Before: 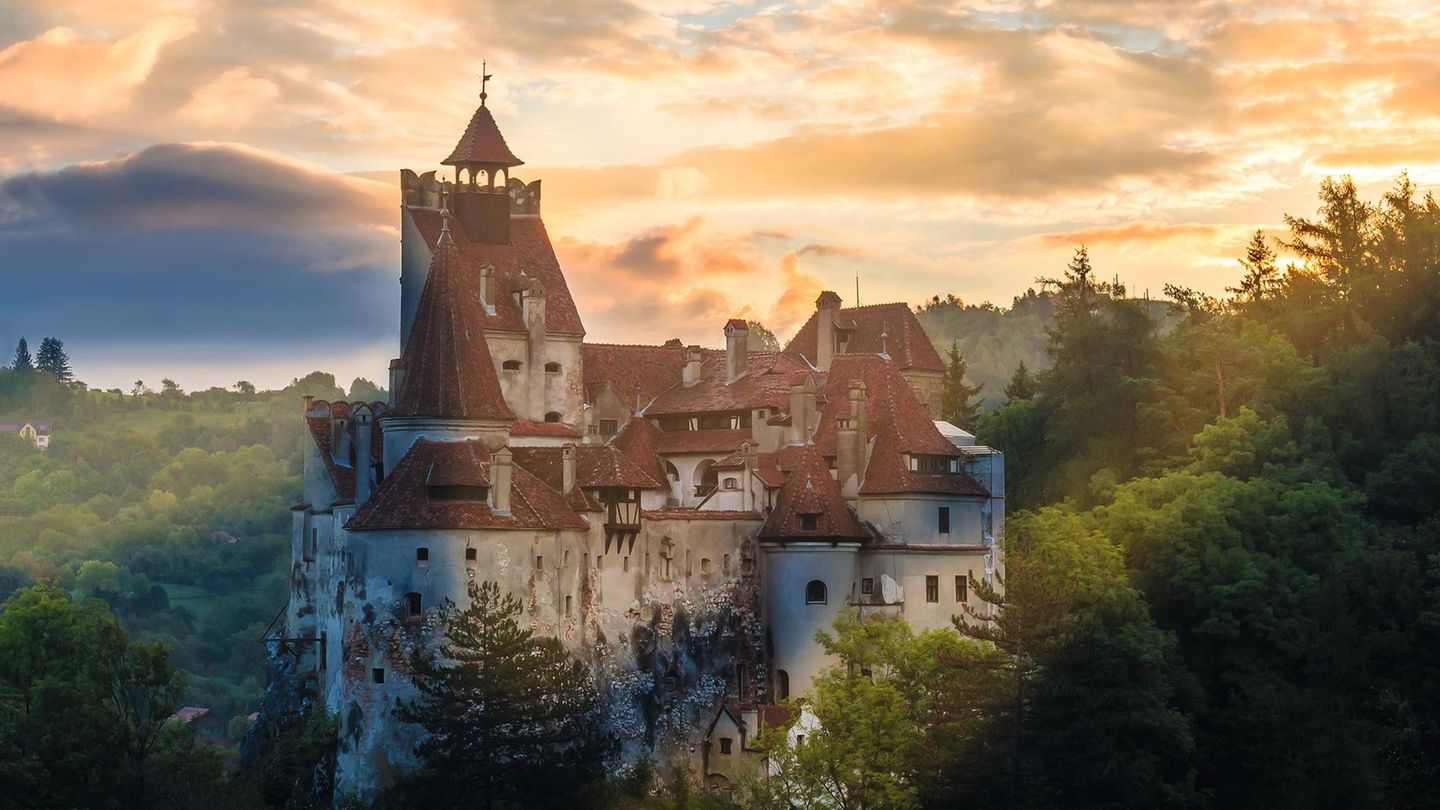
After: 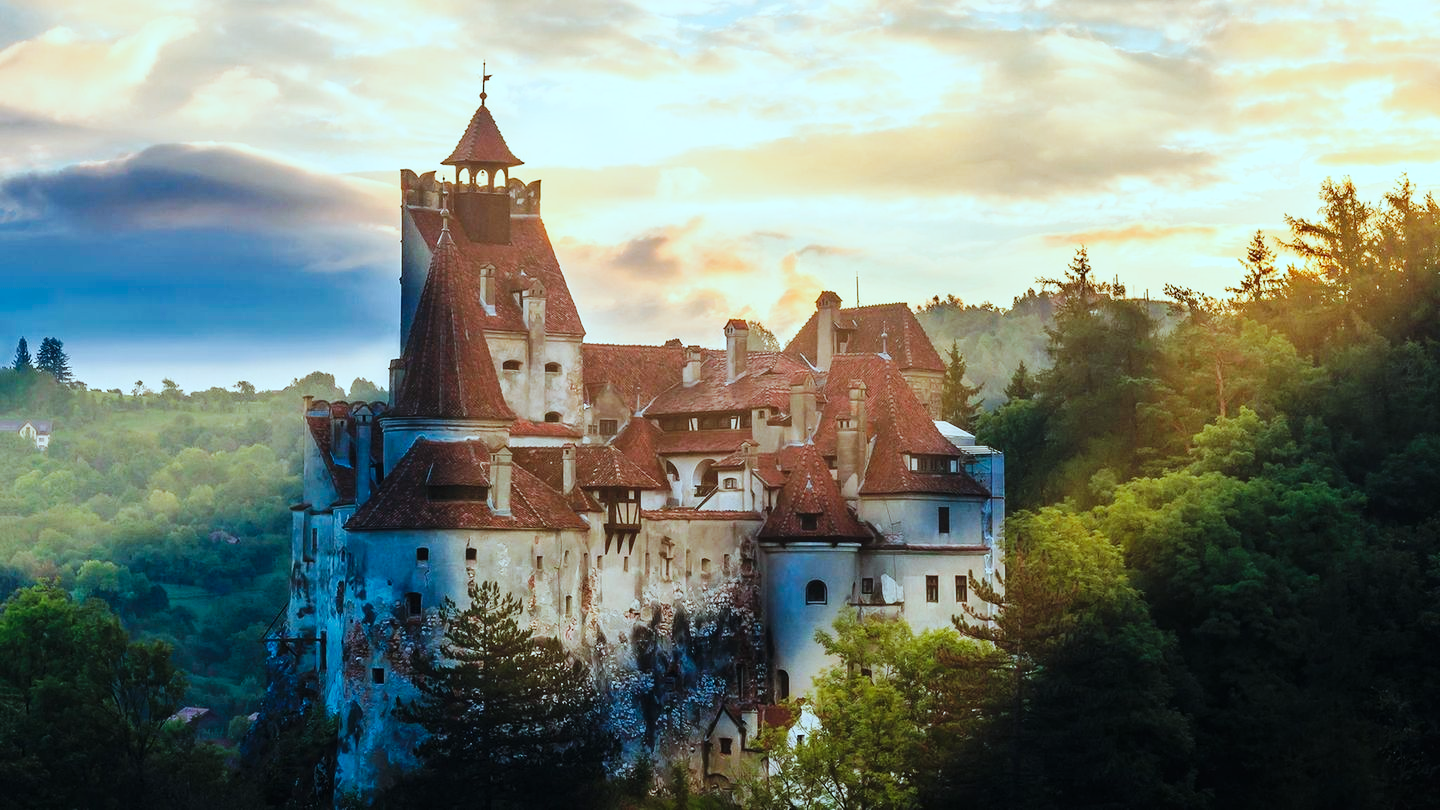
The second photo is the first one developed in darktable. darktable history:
color correction: highlights a* -11.69, highlights b* -15.13
color calibration: gray › normalize channels true, illuminant same as pipeline (D50), adaptation XYZ, x 0.345, y 0.358, temperature 5020.08 K, gamut compression 0.018
base curve: curves: ch0 [(0, 0) (0.032, 0.025) (0.121, 0.166) (0.206, 0.329) (0.605, 0.79) (1, 1)], preserve colors none
